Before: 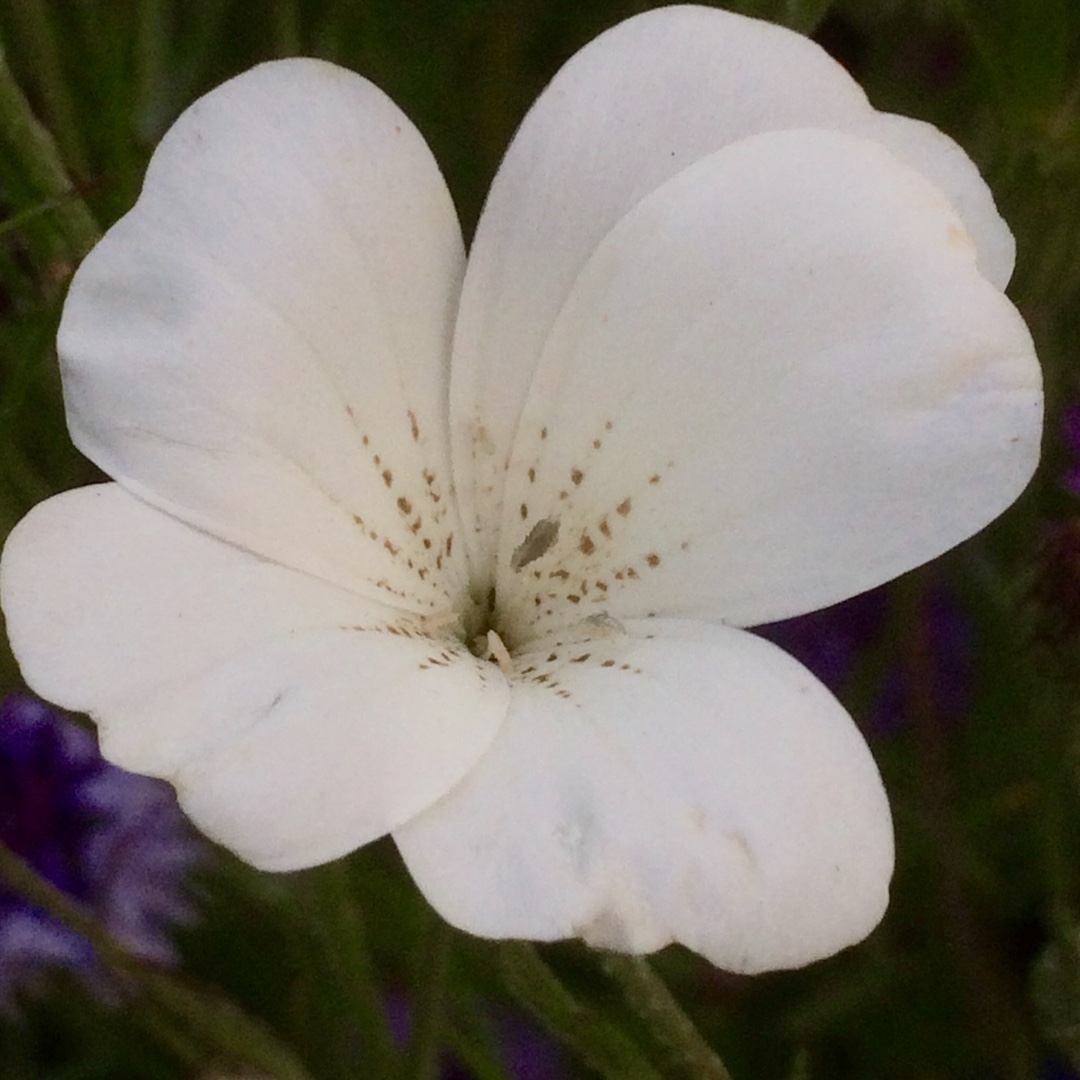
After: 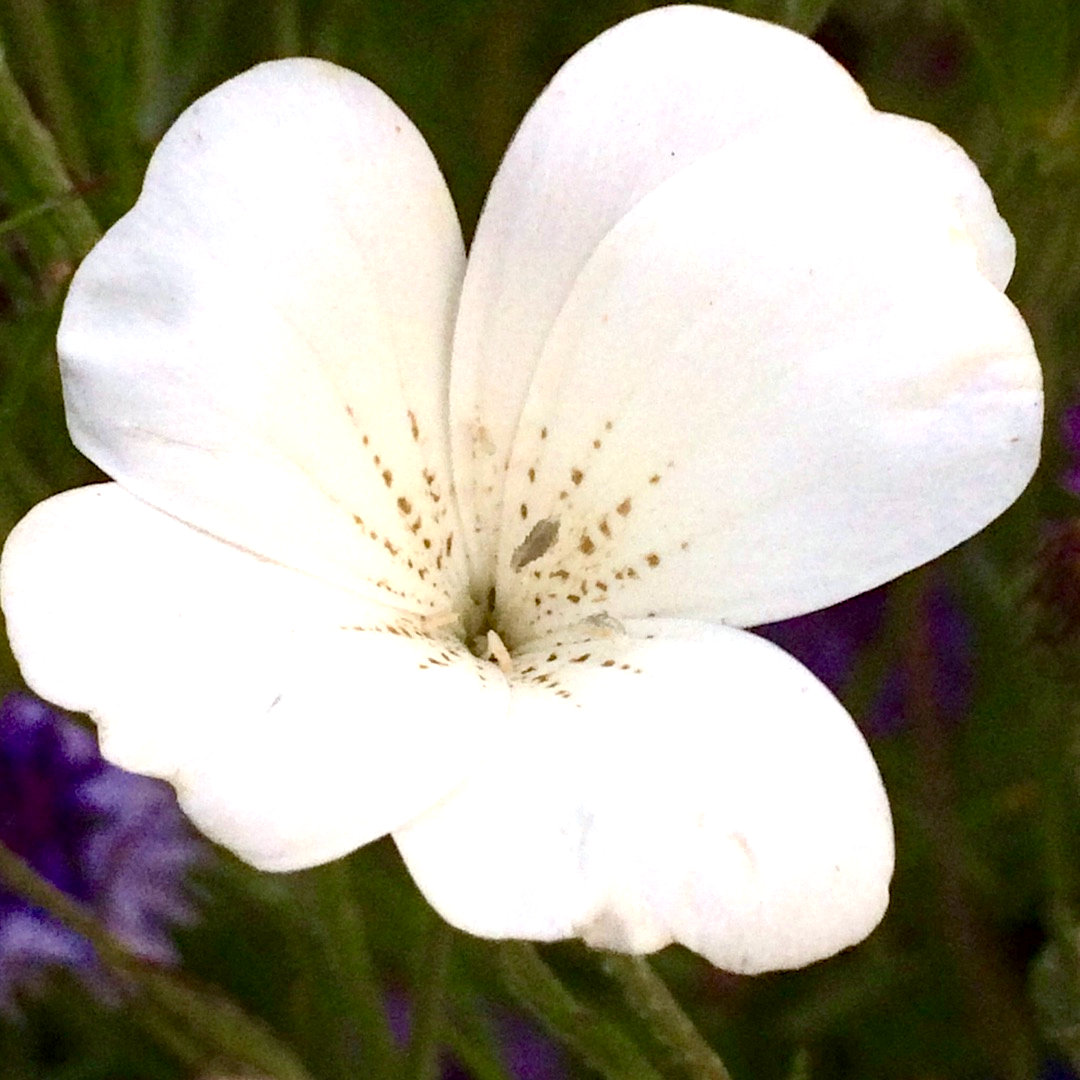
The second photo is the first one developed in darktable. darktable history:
haze removal: compatibility mode true, adaptive false
exposure: black level correction 0.001, exposure 1.118 EV, compensate highlight preservation false
